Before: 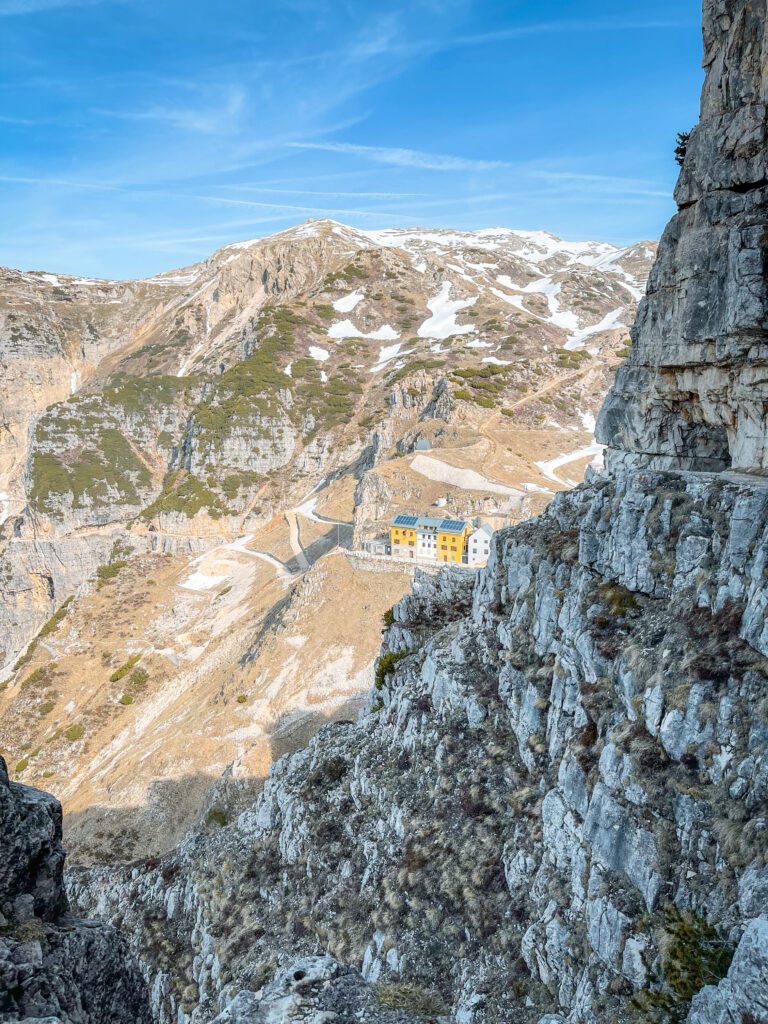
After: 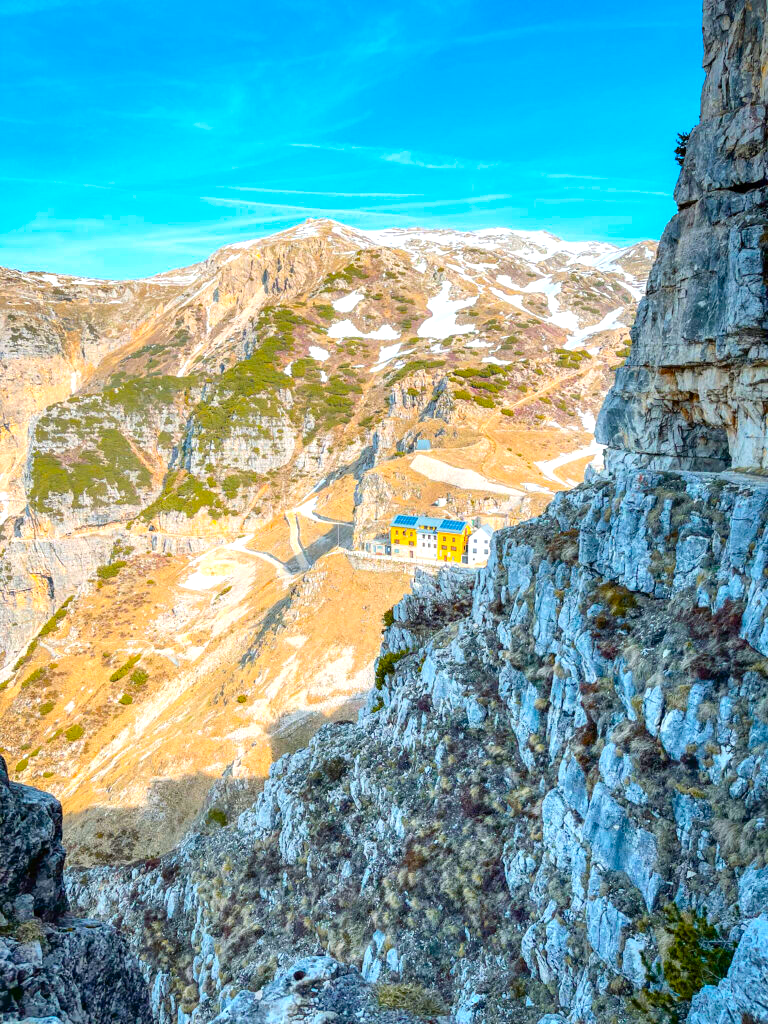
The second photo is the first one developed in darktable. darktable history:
shadows and highlights: radius 112.9, shadows 51.52, white point adjustment 9.1, highlights -4.59, soften with gaussian
color correction: highlights b* 0.049, saturation 2.19
